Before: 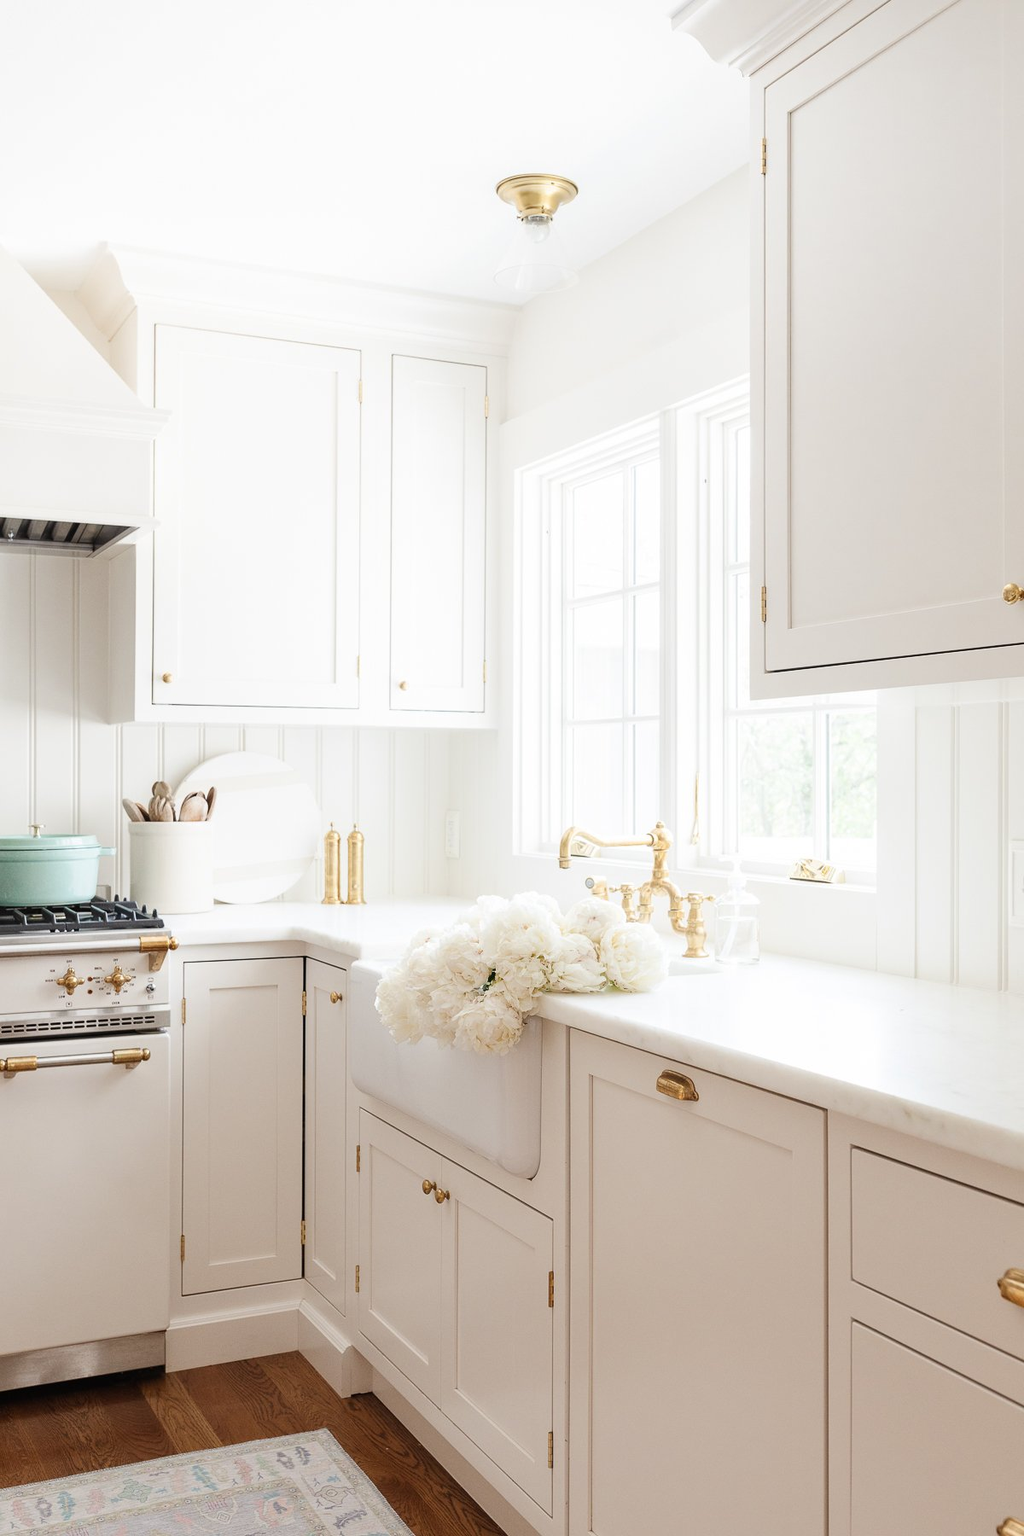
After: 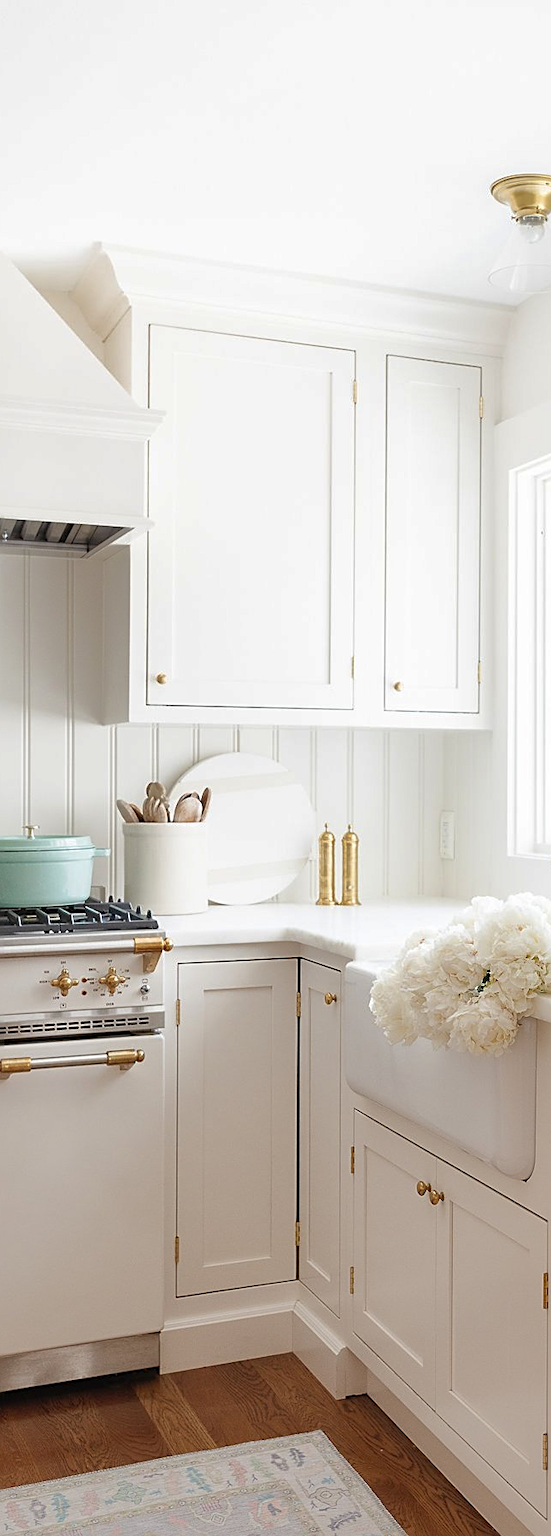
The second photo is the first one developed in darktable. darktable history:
crop: left 0.587%, right 45.588%, bottom 0.086%
shadows and highlights: on, module defaults
sharpen: on, module defaults
